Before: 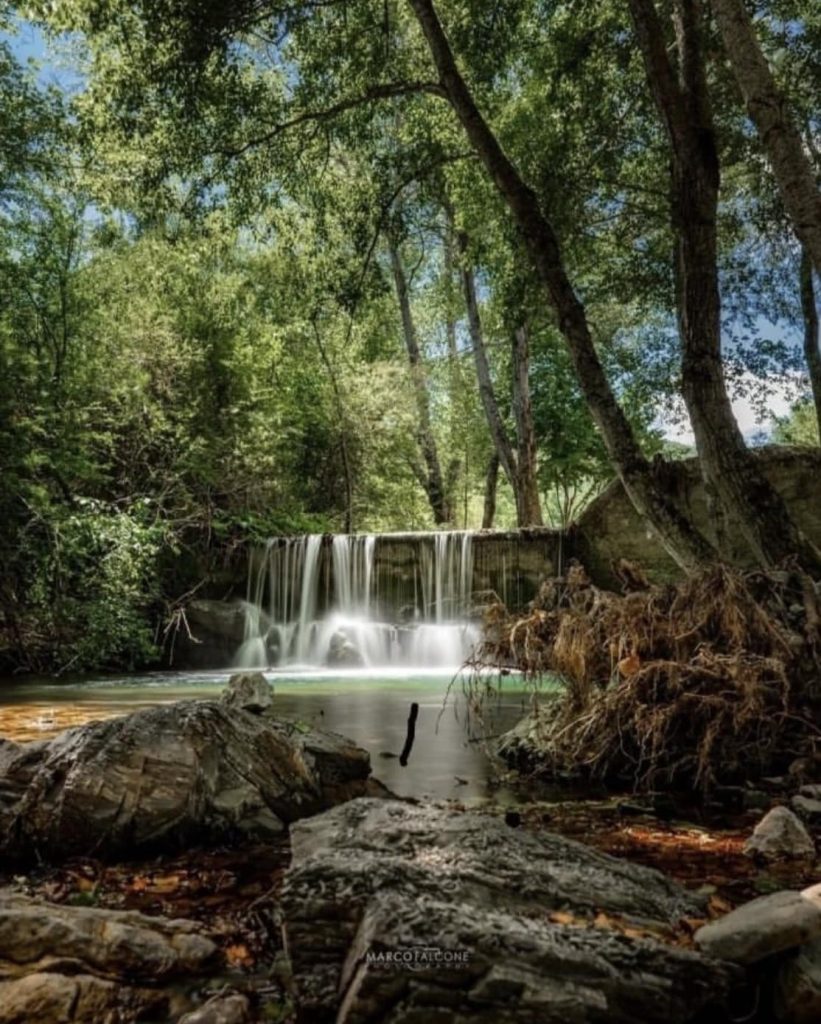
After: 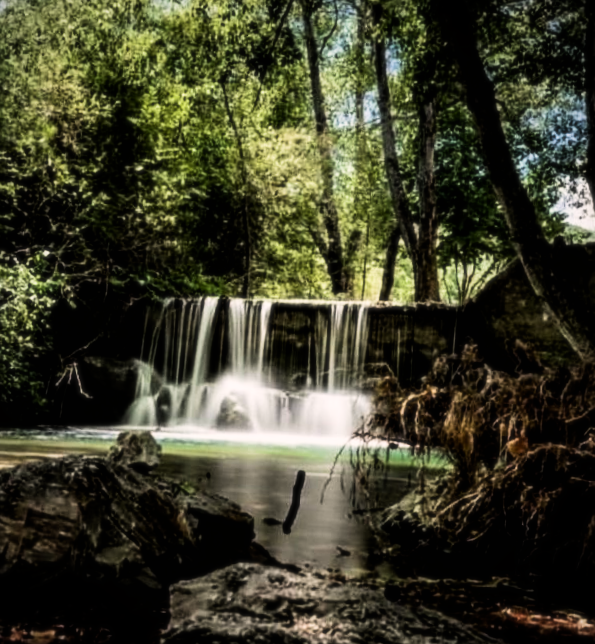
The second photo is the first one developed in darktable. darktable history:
crop and rotate: angle -3.37°, left 9.79%, top 20.73%, right 12.42%, bottom 11.82%
color balance rgb: perceptual brilliance grading › highlights 14.29%, perceptual brilliance grading › mid-tones -5.92%, perceptual brilliance grading › shadows -26.83%, global vibrance 31.18%
sharpen: amount 0.2
filmic rgb: black relative exposure -5 EV, white relative exposure 3.5 EV, hardness 3.19, contrast 1.4, highlights saturation mix -50%
vignetting: fall-off start 100%, fall-off radius 64.94%, automatic ratio true, unbound false
soften: size 10%, saturation 50%, brightness 0.2 EV, mix 10%
color correction: highlights a* 3.22, highlights b* 1.93, saturation 1.19
